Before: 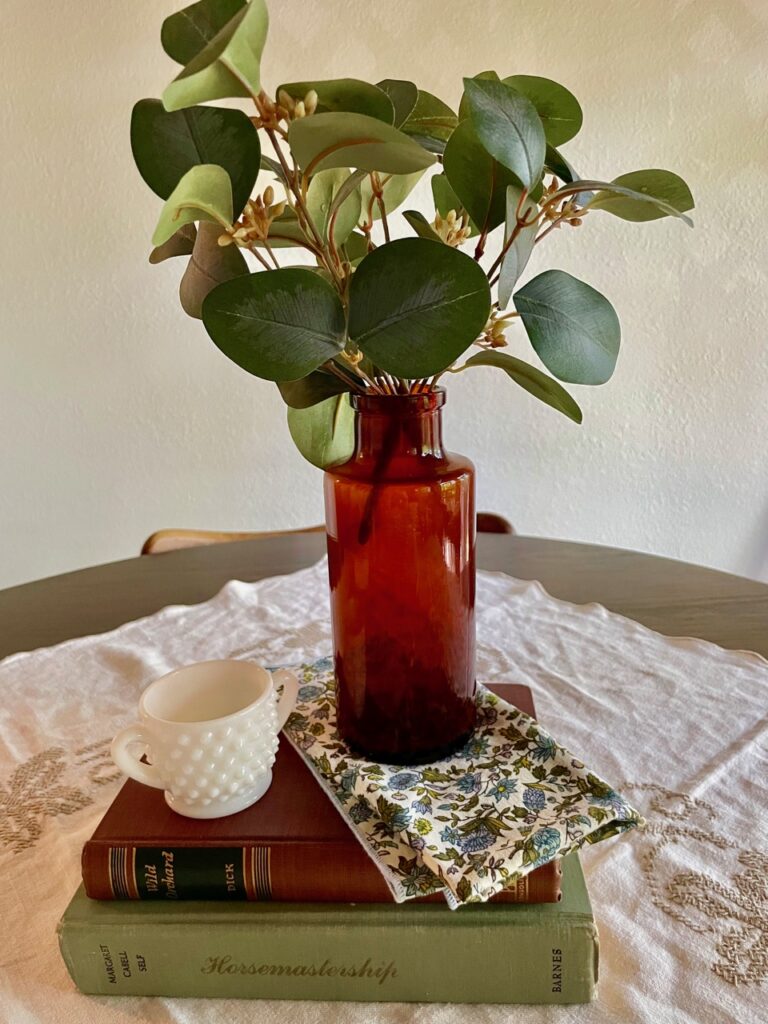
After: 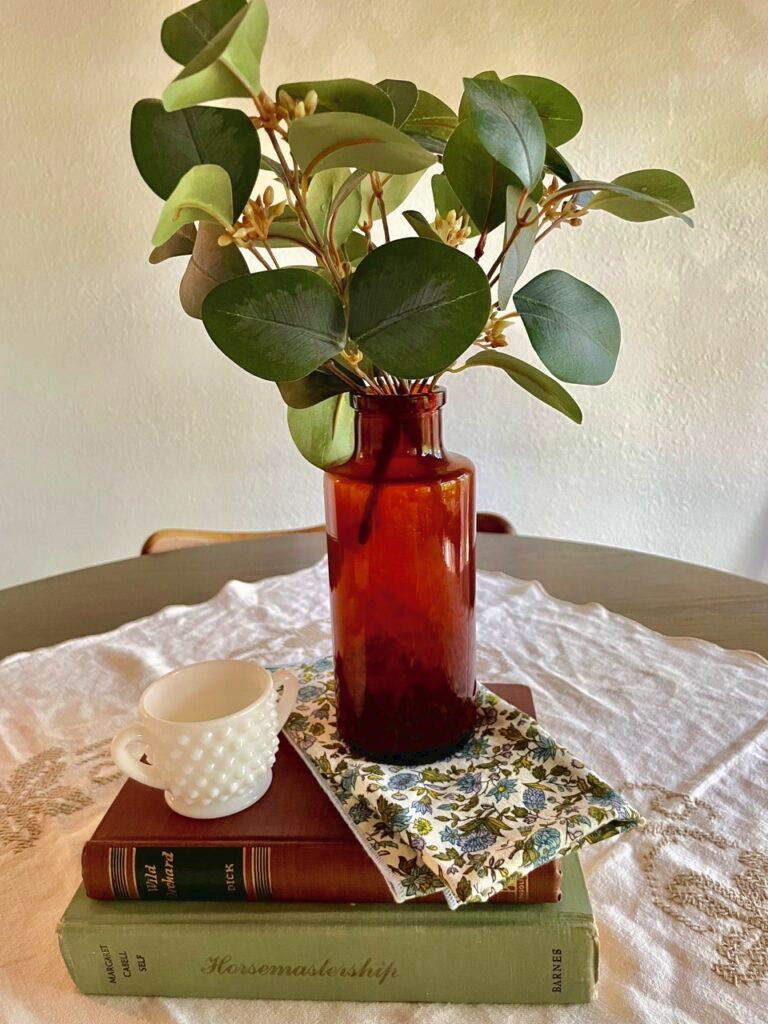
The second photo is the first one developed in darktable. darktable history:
tone curve: curves: ch0 [(0, 0) (0.003, 0.025) (0.011, 0.025) (0.025, 0.029) (0.044, 0.035) (0.069, 0.053) (0.1, 0.083) (0.136, 0.118) (0.177, 0.163) (0.224, 0.22) (0.277, 0.295) (0.335, 0.371) (0.399, 0.444) (0.468, 0.524) (0.543, 0.618) (0.623, 0.702) (0.709, 0.79) (0.801, 0.89) (0.898, 0.973) (1, 1)], color space Lab, linked channels, preserve colors none
shadows and highlights: on, module defaults
